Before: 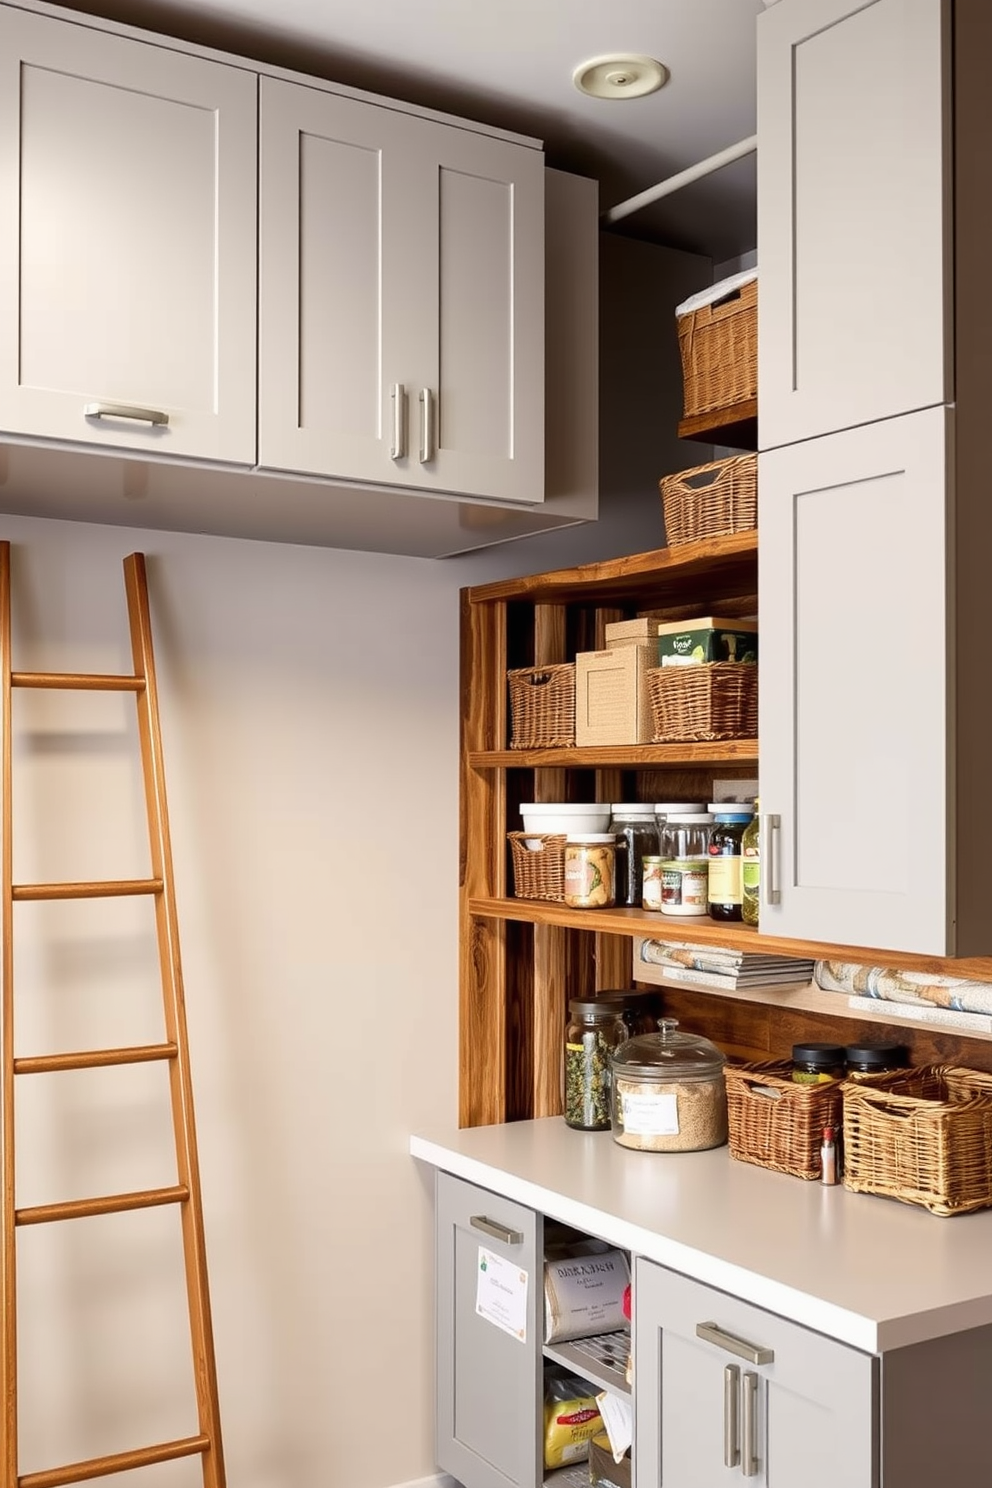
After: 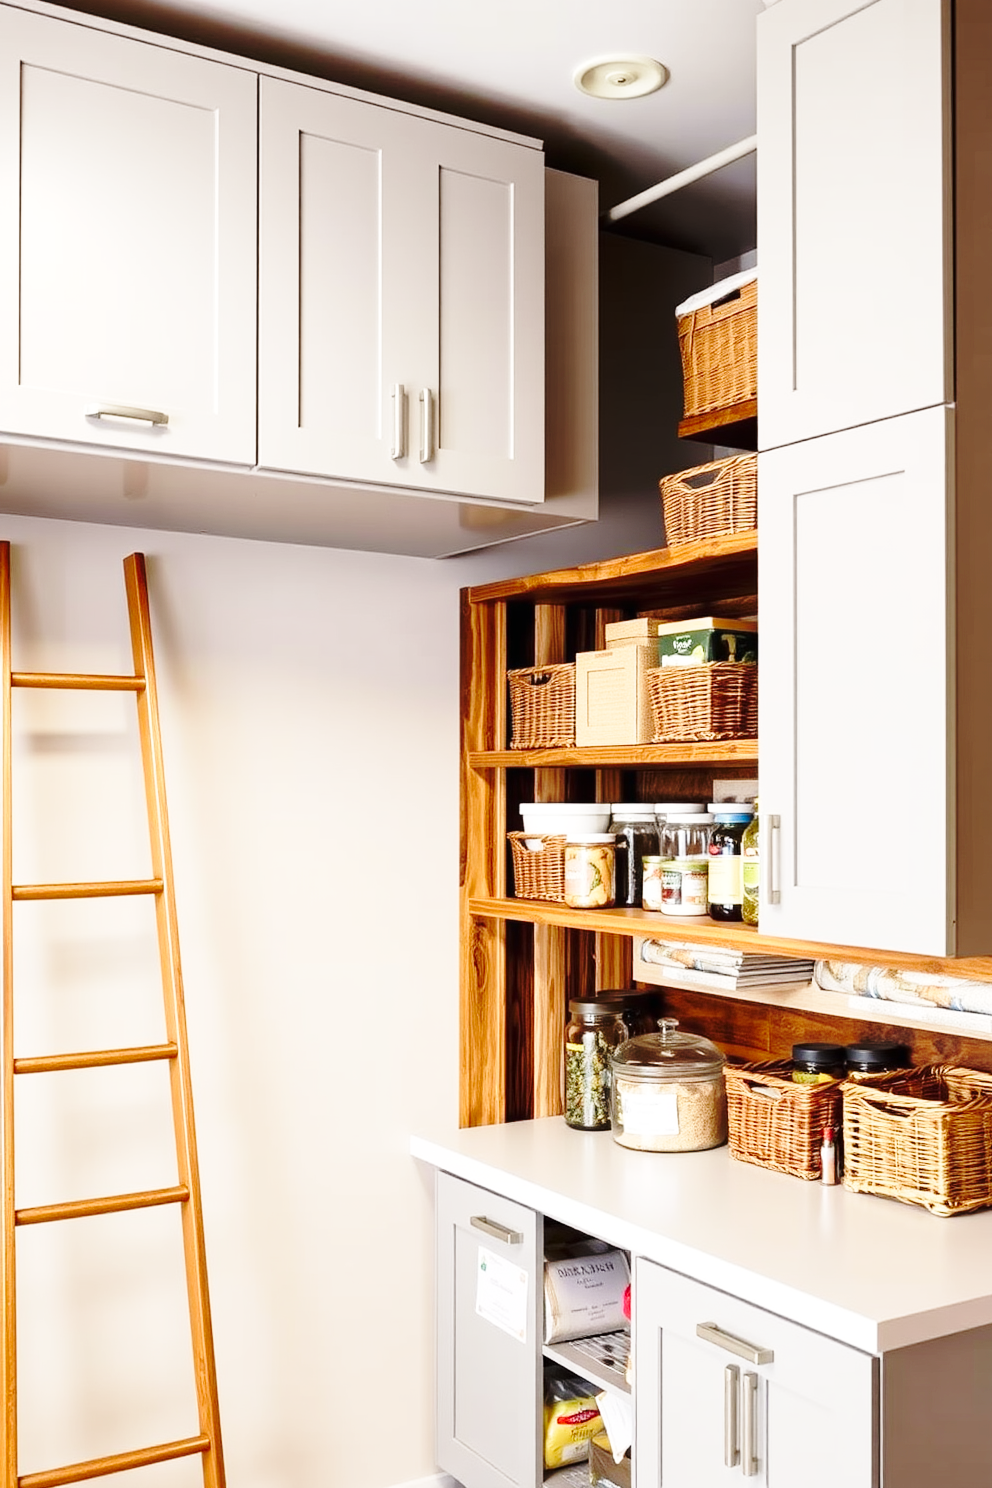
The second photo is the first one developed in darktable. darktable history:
base curve: curves: ch0 [(0, 0) (0.032, 0.037) (0.105, 0.228) (0.435, 0.76) (0.856, 0.983) (1, 1)], preserve colors none
tone equalizer: edges refinement/feathering 500, mask exposure compensation -1.57 EV, preserve details no
